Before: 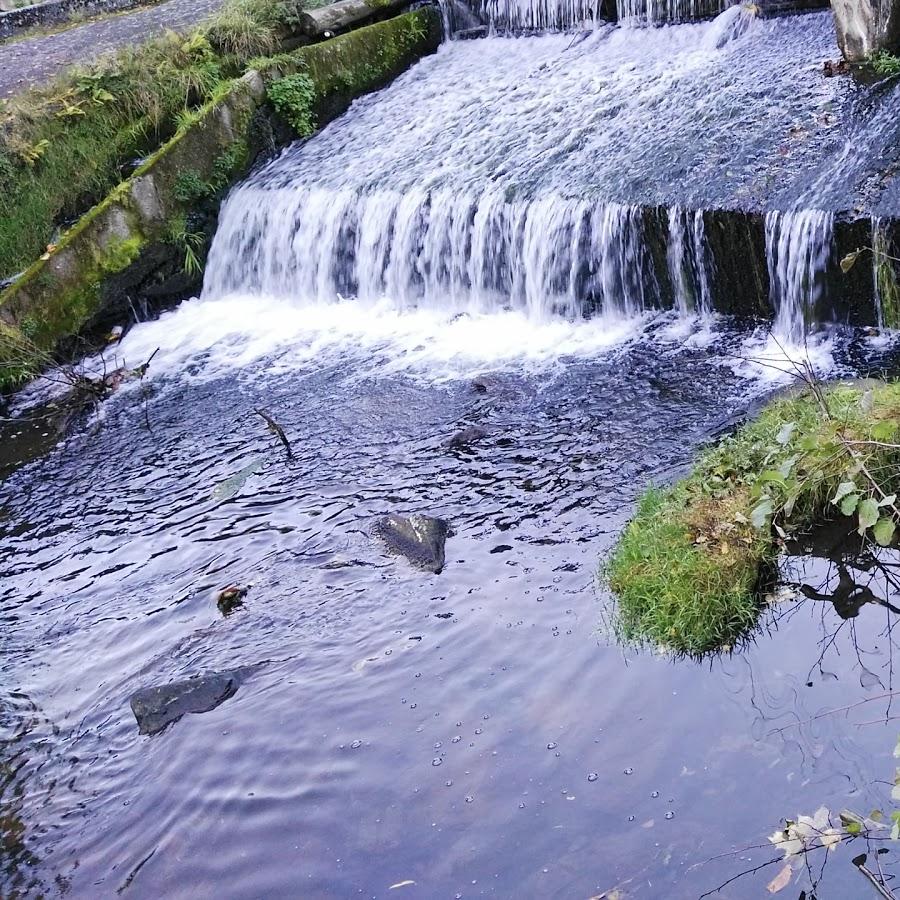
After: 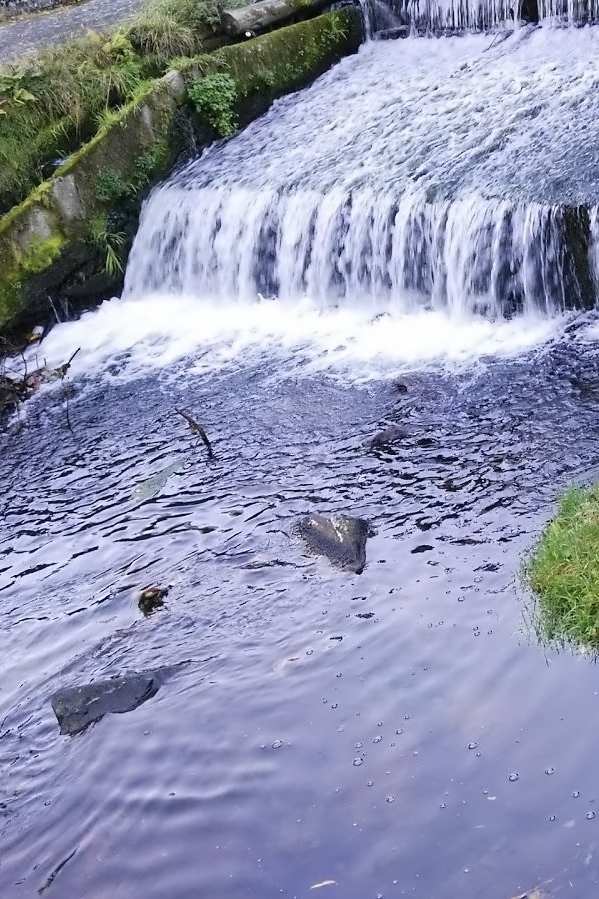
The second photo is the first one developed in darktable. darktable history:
contrast equalizer: octaves 7, y [[0.5 ×6], [0.5 ×6], [0.5 ×6], [0, 0.033, 0.067, 0.1, 0.133, 0.167], [0, 0.05, 0.1, 0.15, 0.2, 0.25]]
crop and rotate: left 8.786%, right 24.548%
